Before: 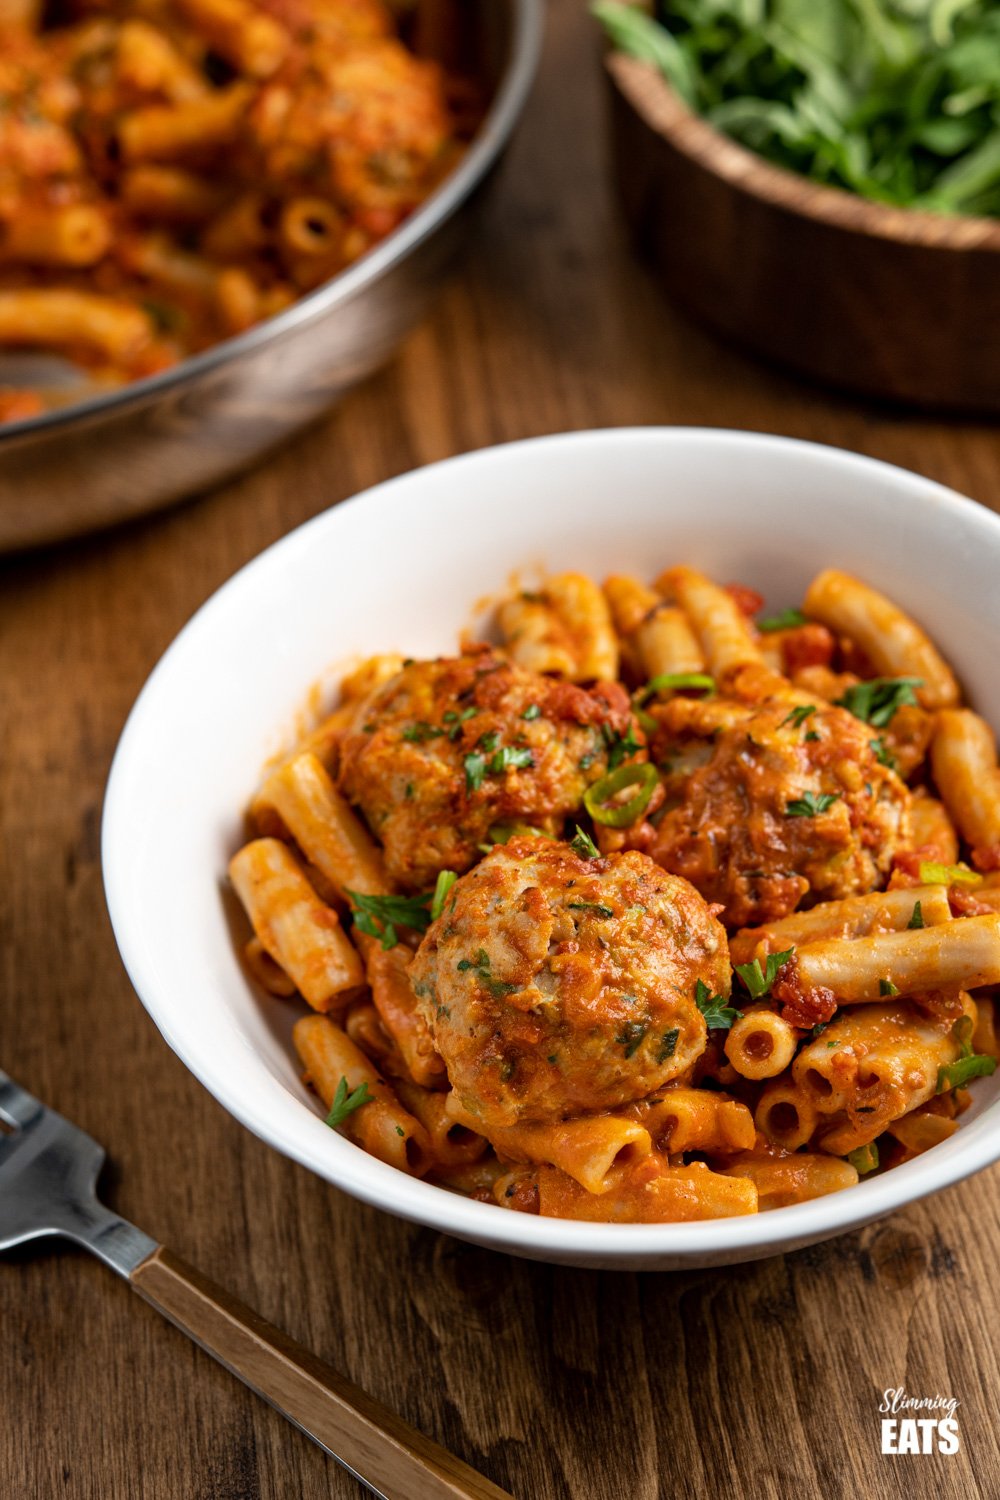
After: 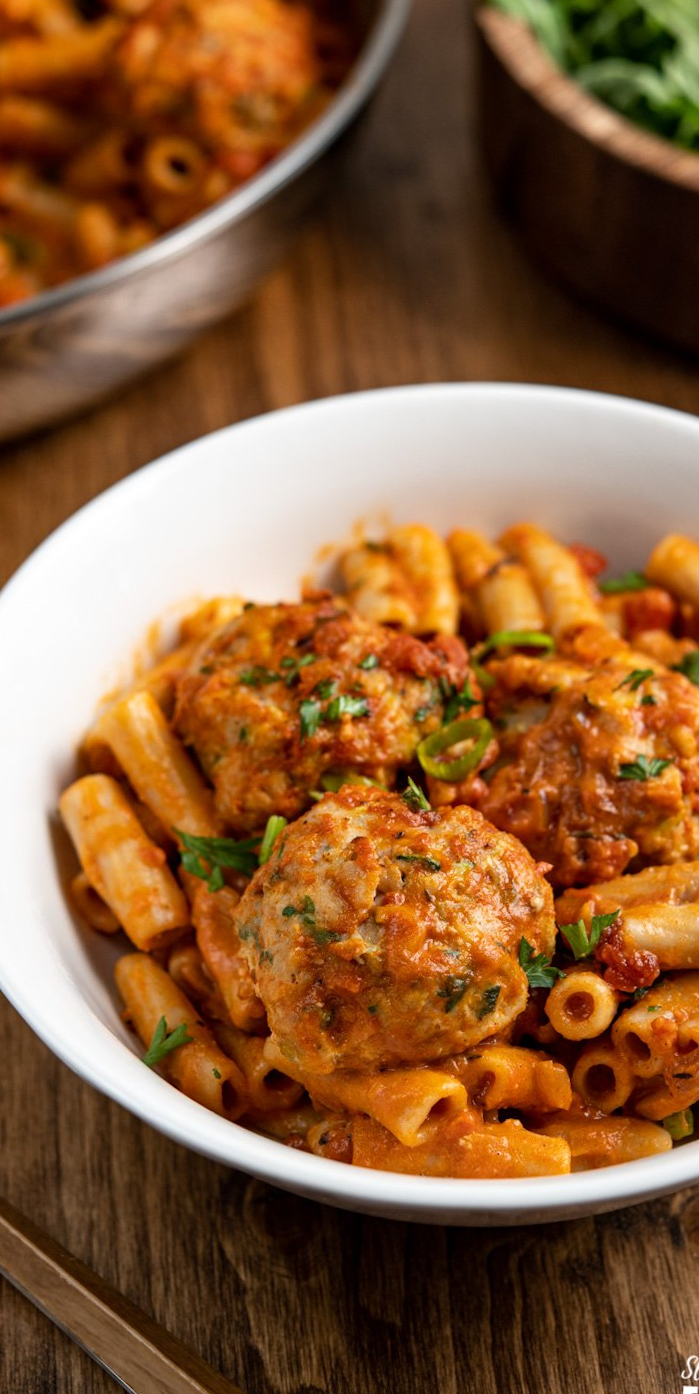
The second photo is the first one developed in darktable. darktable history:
crop and rotate: angle -2.91°, left 13.913%, top 0.031%, right 10.888%, bottom 0.075%
tone equalizer: on, module defaults
